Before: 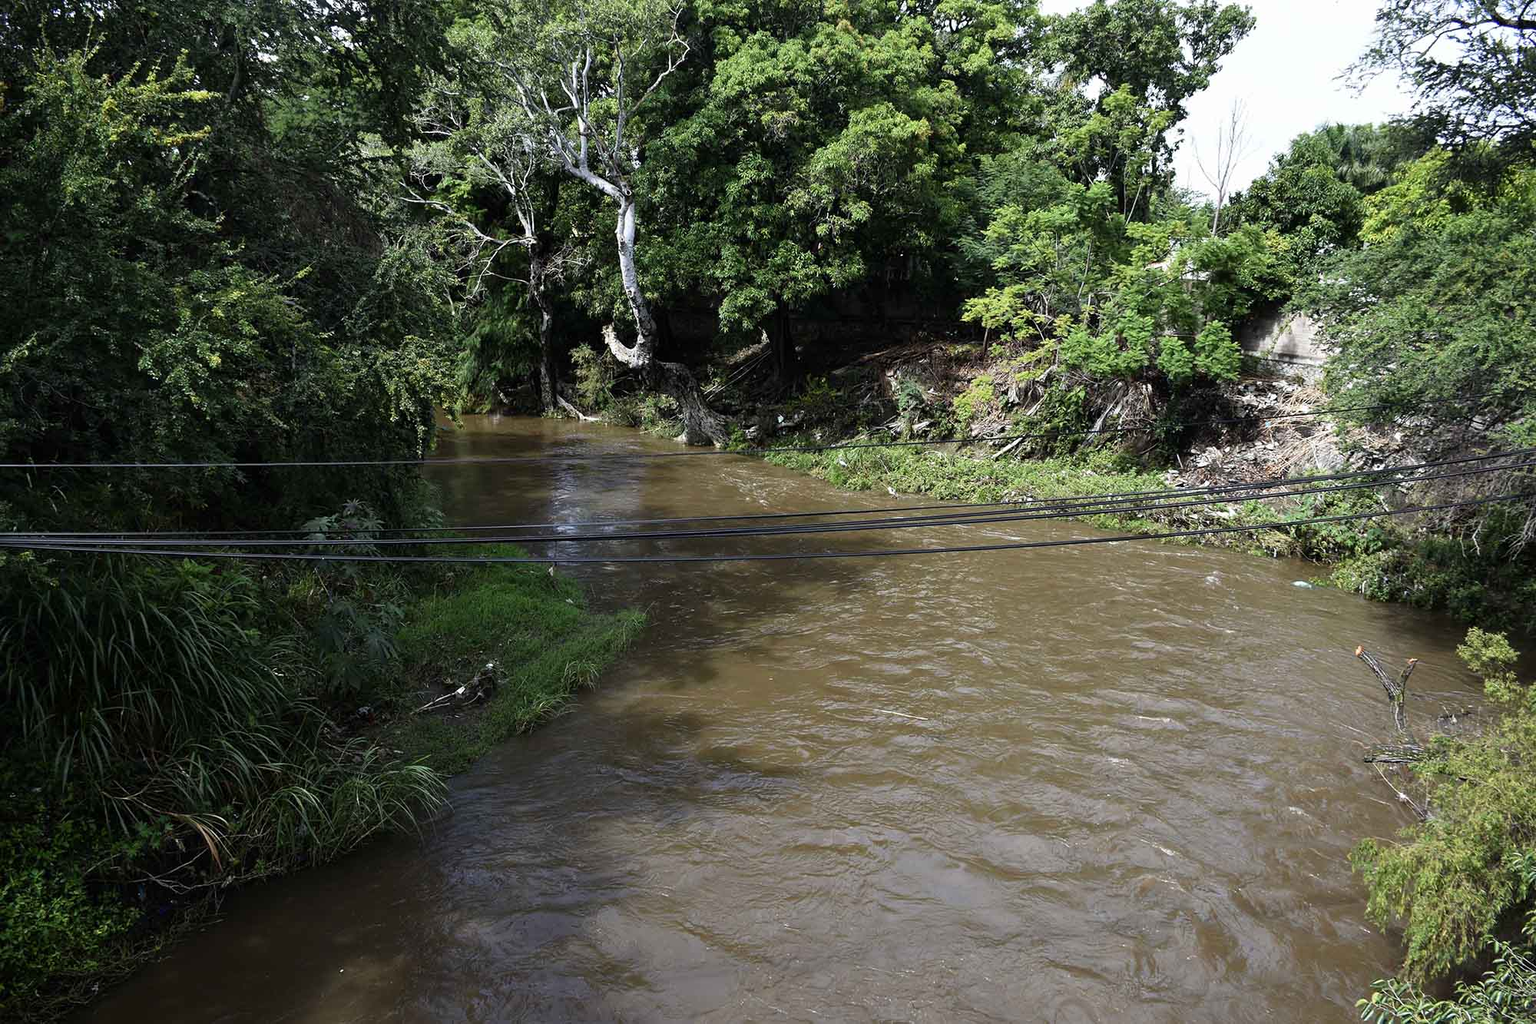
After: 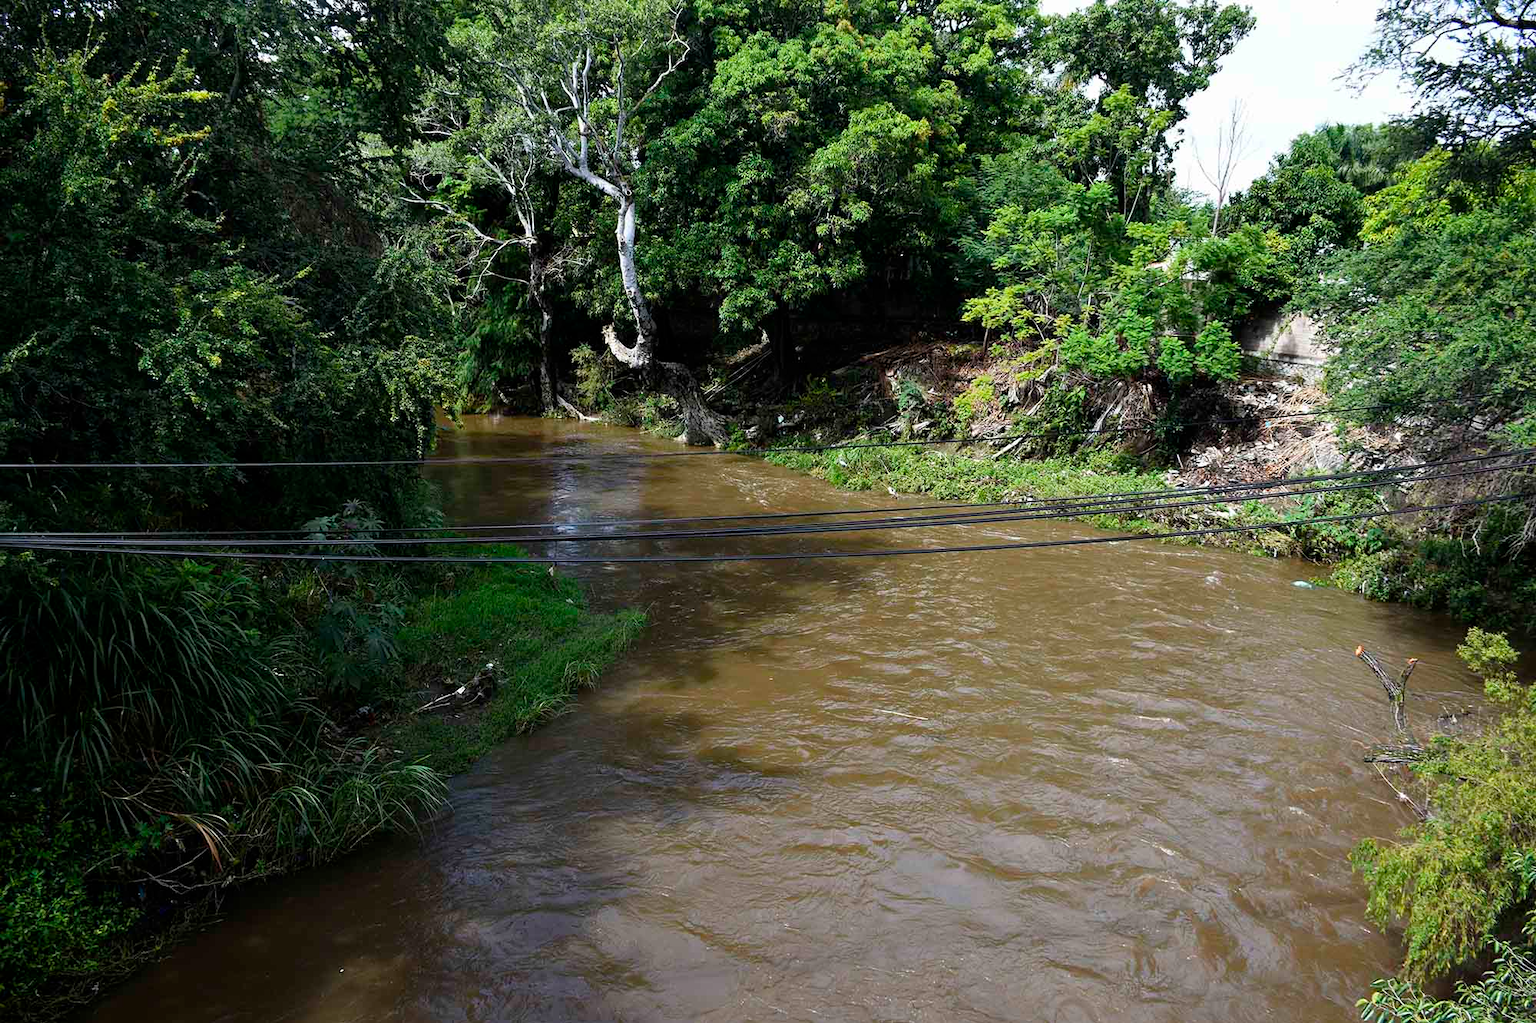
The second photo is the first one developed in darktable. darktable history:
contrast brightness saturation: saturation -0.05
color balance rgb: perceptual saturation grading › global saturation 20%, global vibrance 20%
levels: mode automatic
